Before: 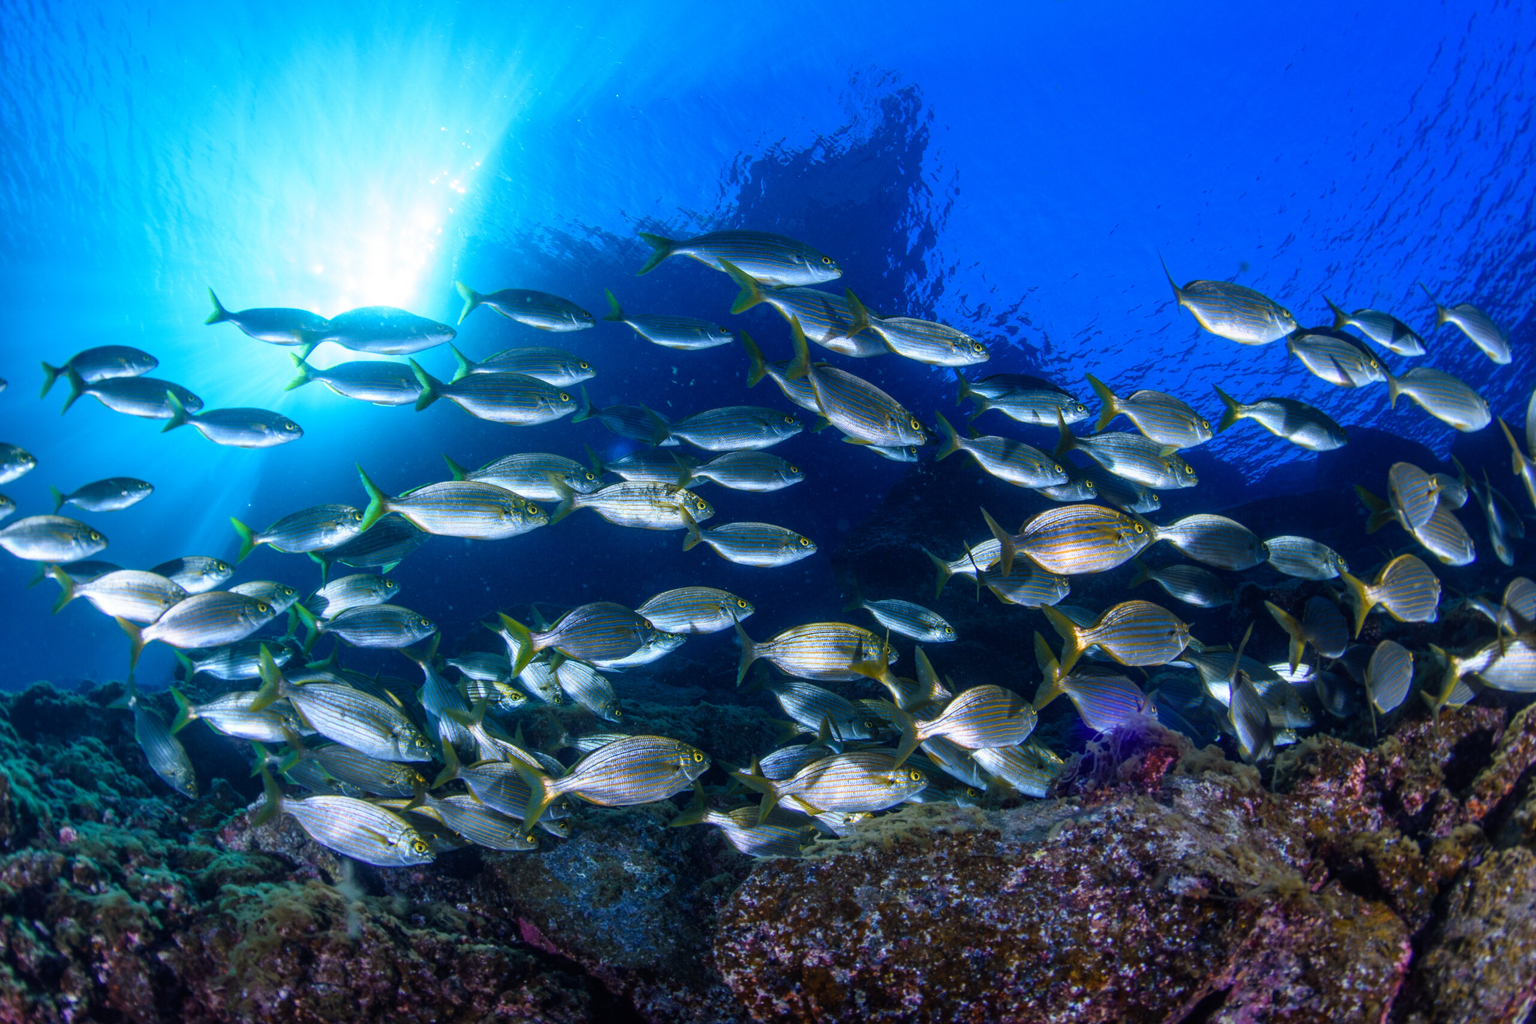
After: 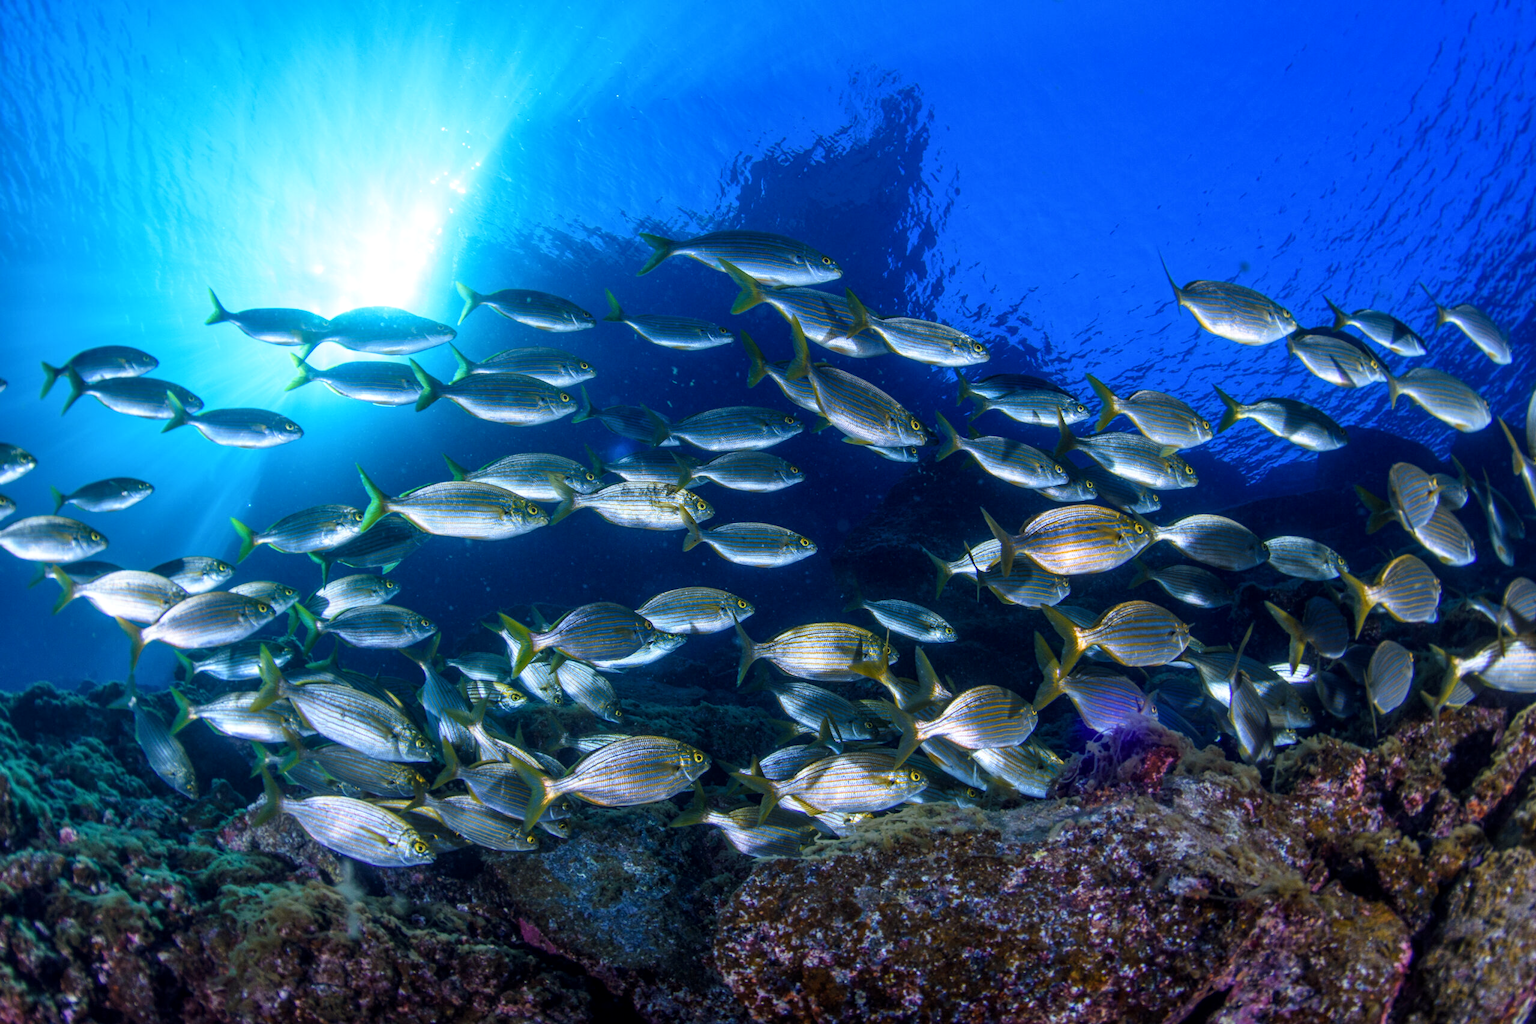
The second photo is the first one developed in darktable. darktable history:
exposure: compensate highlight preservation false
local contrast: highlights 100%, shadows 100%, detail 120%, midtone range 0.2
